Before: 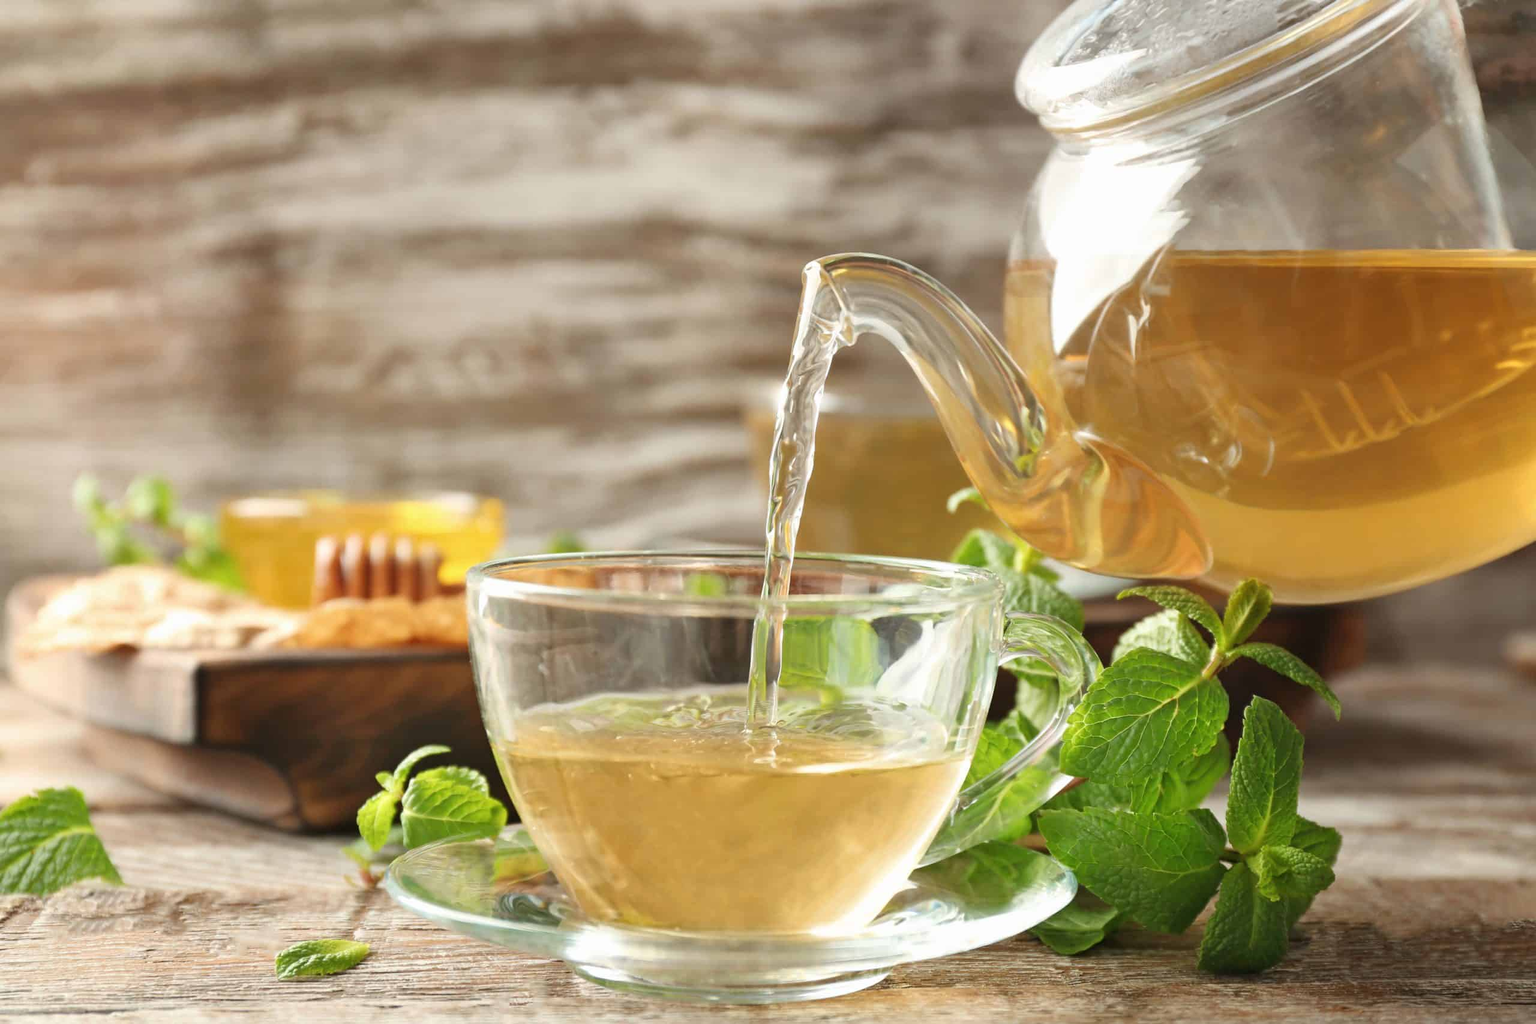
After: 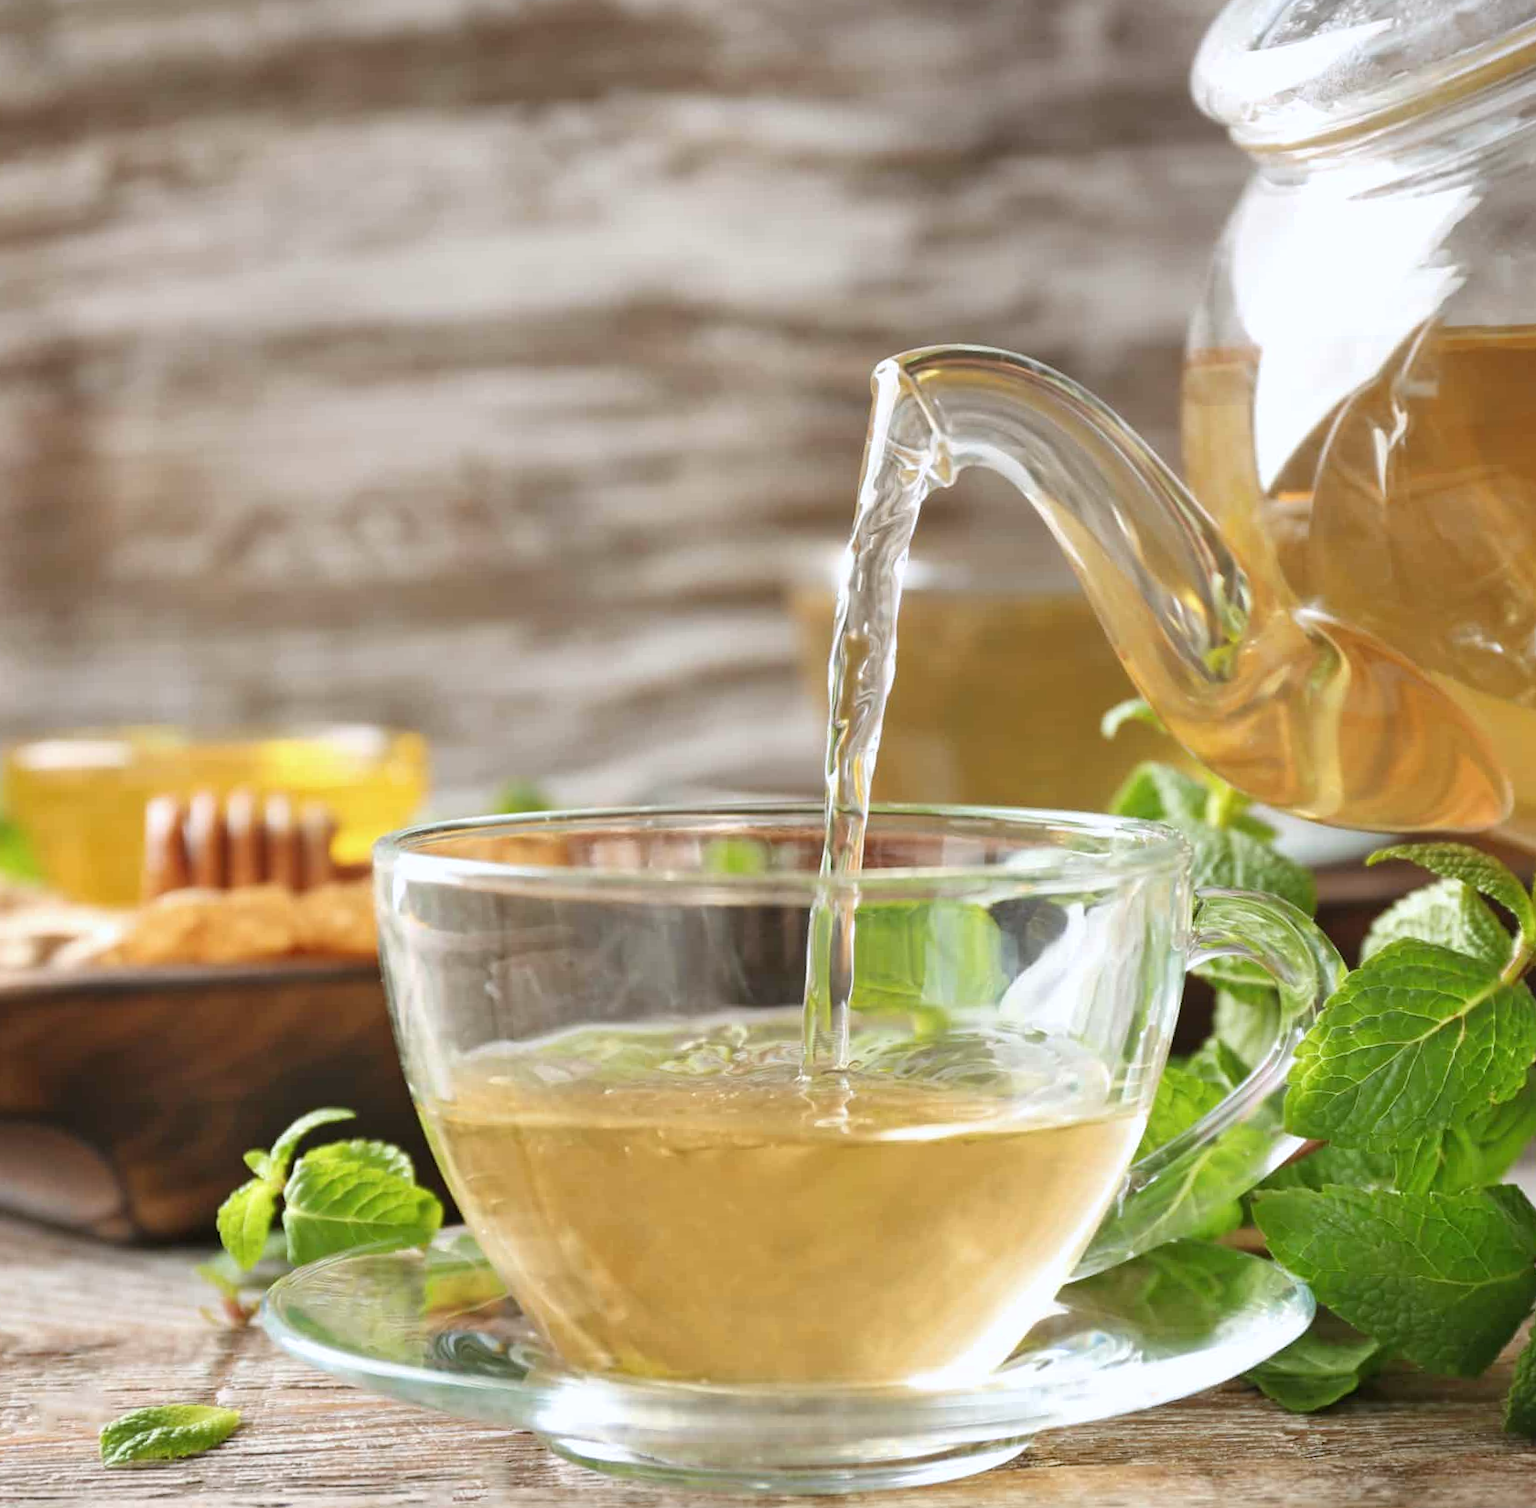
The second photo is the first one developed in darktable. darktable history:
white balance: red 0.984, blue 1.059
rotate and perspective: rotation -1.32°, lens shift (horizontal) -0.031, crop left 0.015, crop right 0.985, crop top 0.047, crop bottom 0.982
crop and rotate: left 13.342%, right 19.991%
